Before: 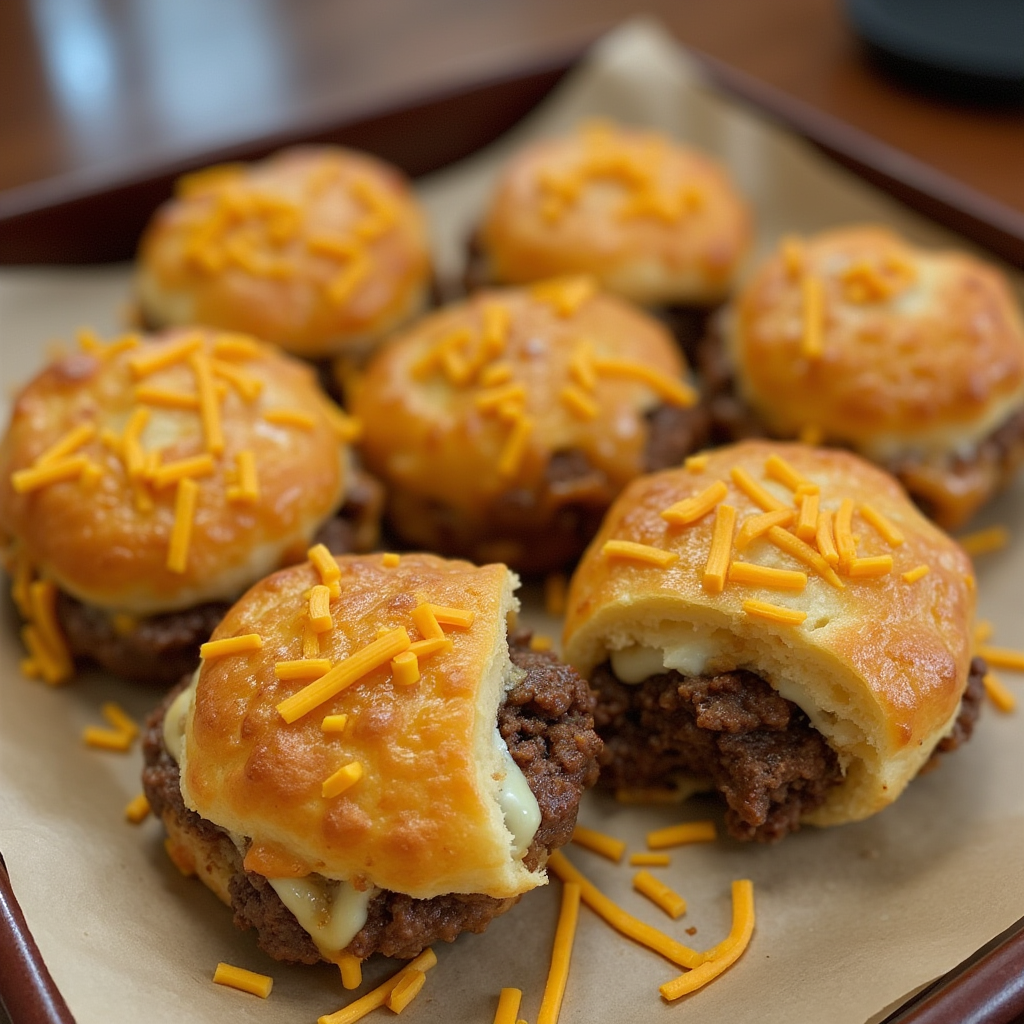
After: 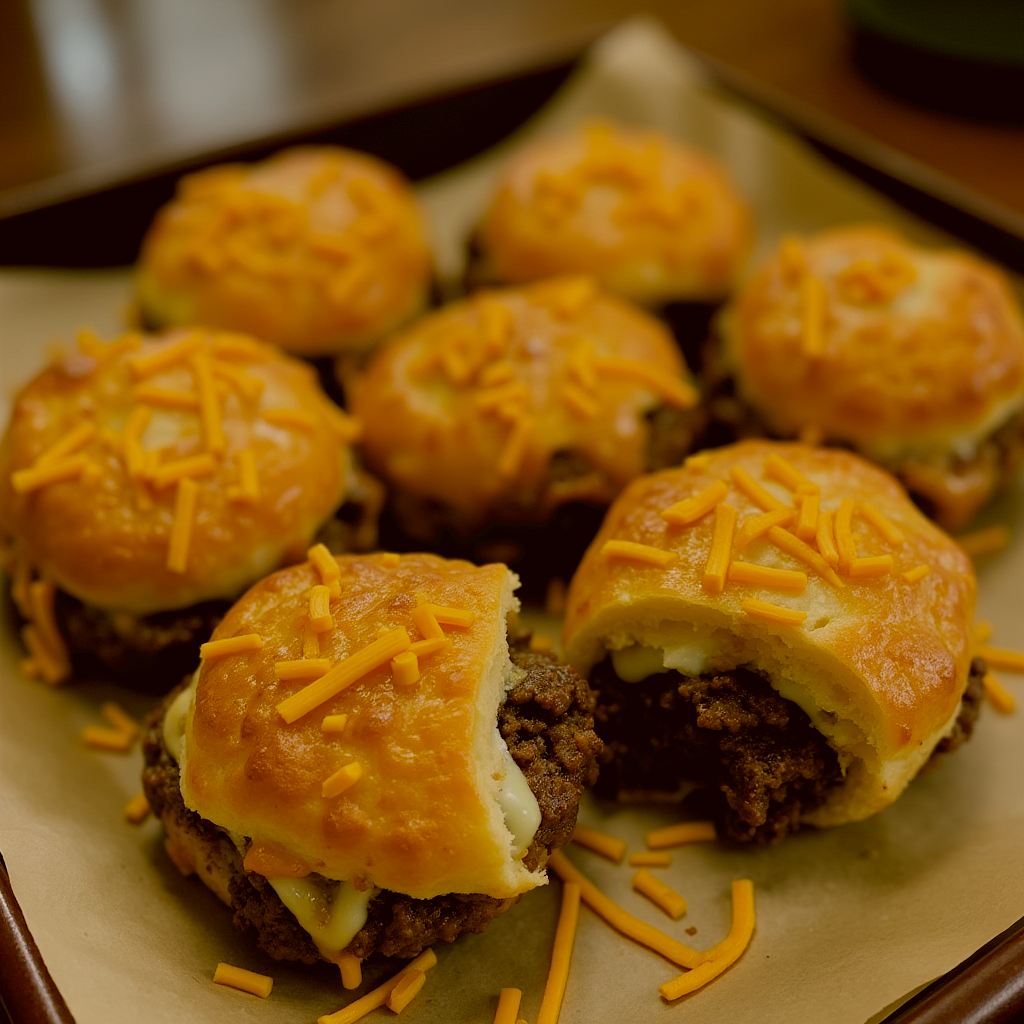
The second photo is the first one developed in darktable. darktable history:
color correction: highlights a* 8.43, highlights b* 15.51, shadows a* -0.426, shadows b* 25.91
filmic rgb: black relative exposure -7.99 EV, white relative exposure 4.02 EV, hardness 4.11
exposure: black level correction 0.011, exposure -0.473 EV, compensate highlight preservation false
